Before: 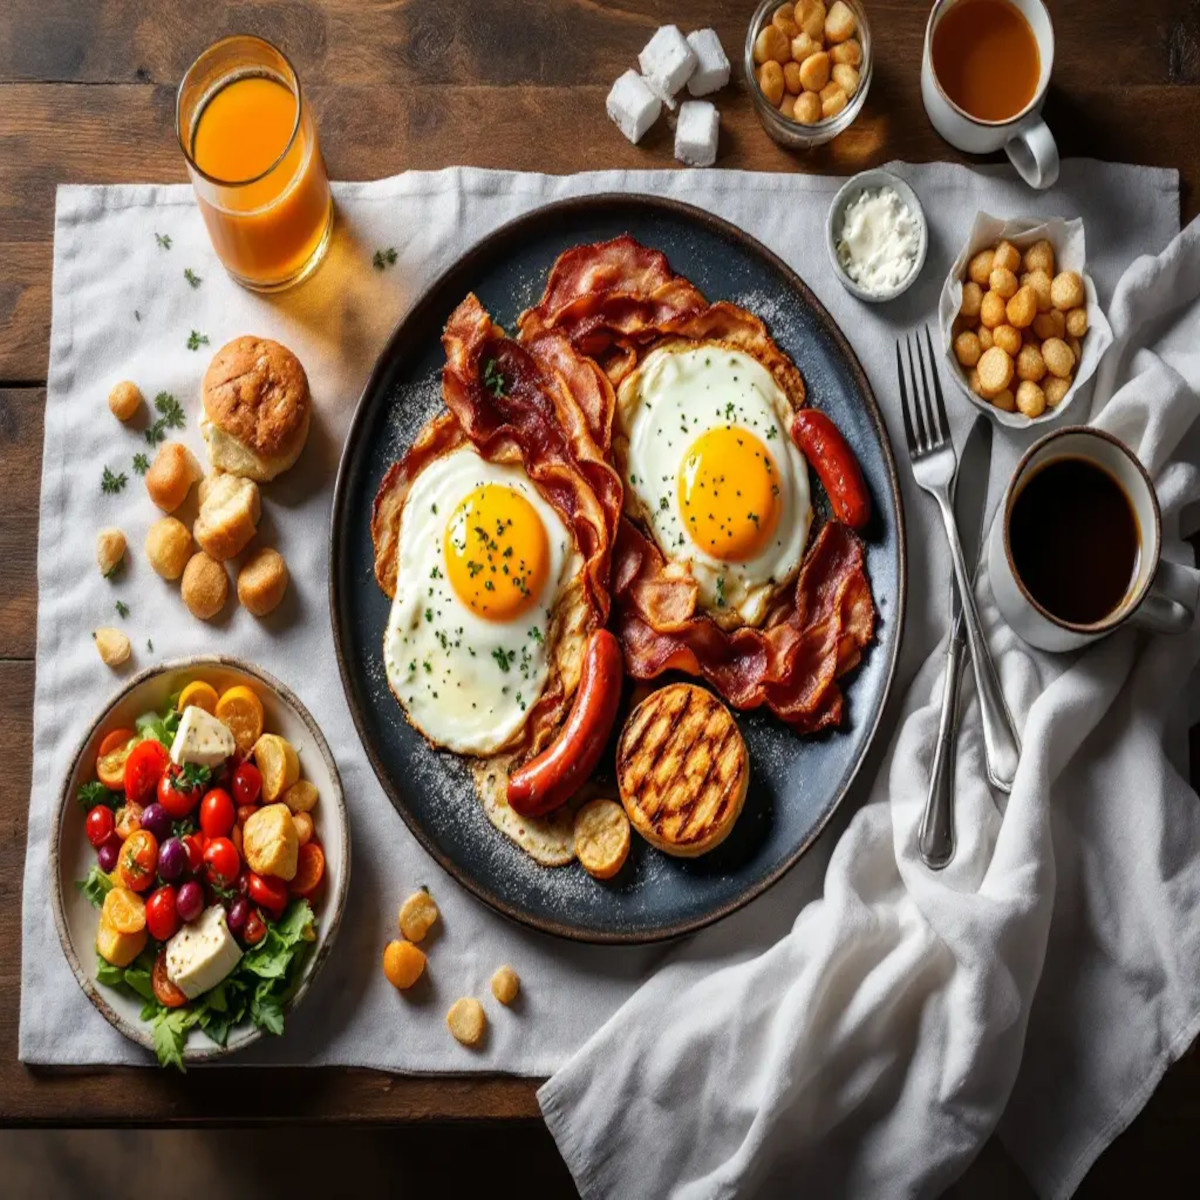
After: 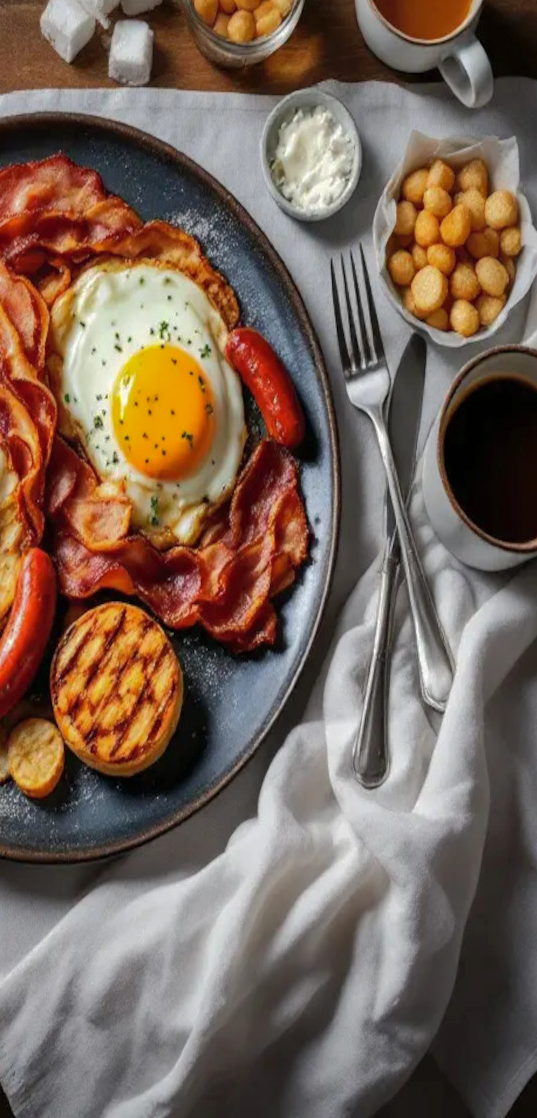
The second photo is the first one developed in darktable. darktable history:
crop: left 47.233%, top 6.791%, right 7.953%
shadows and highlights: shadows 39.22, highlights -60.05
